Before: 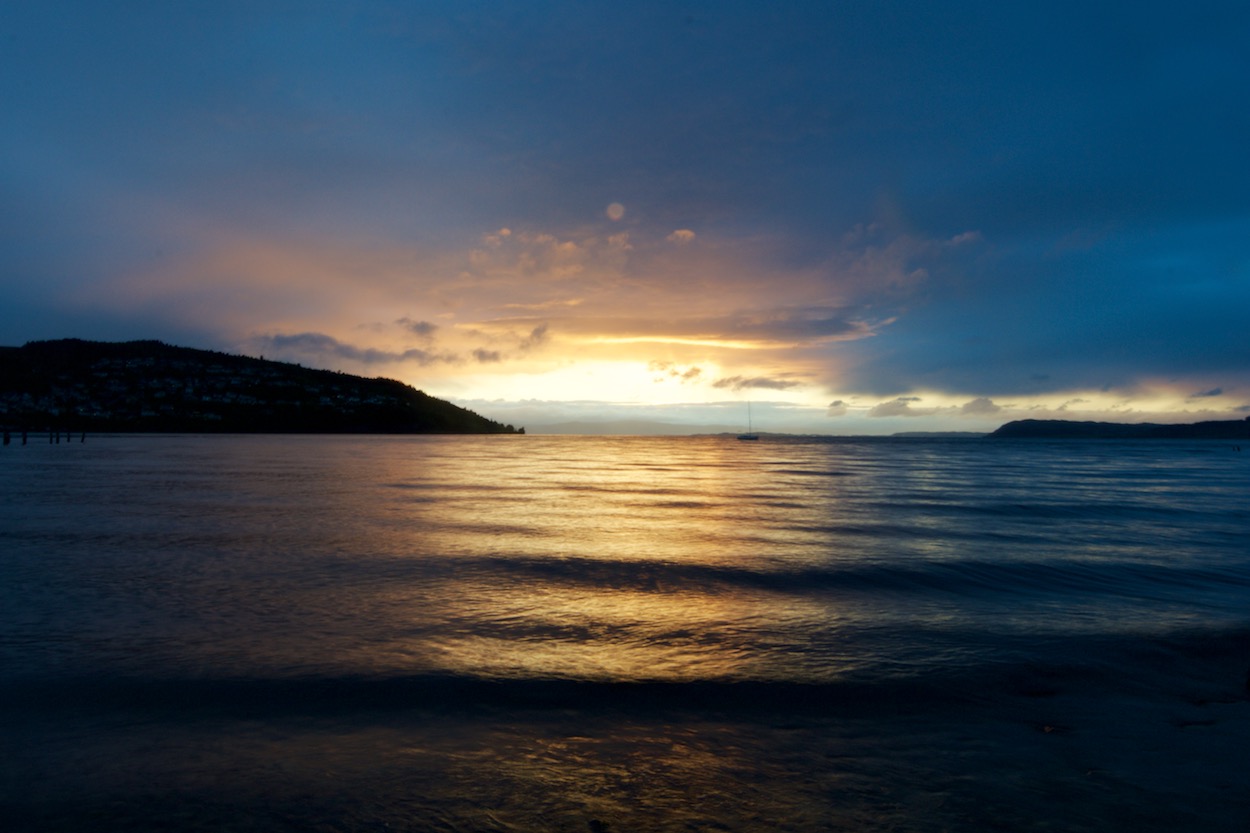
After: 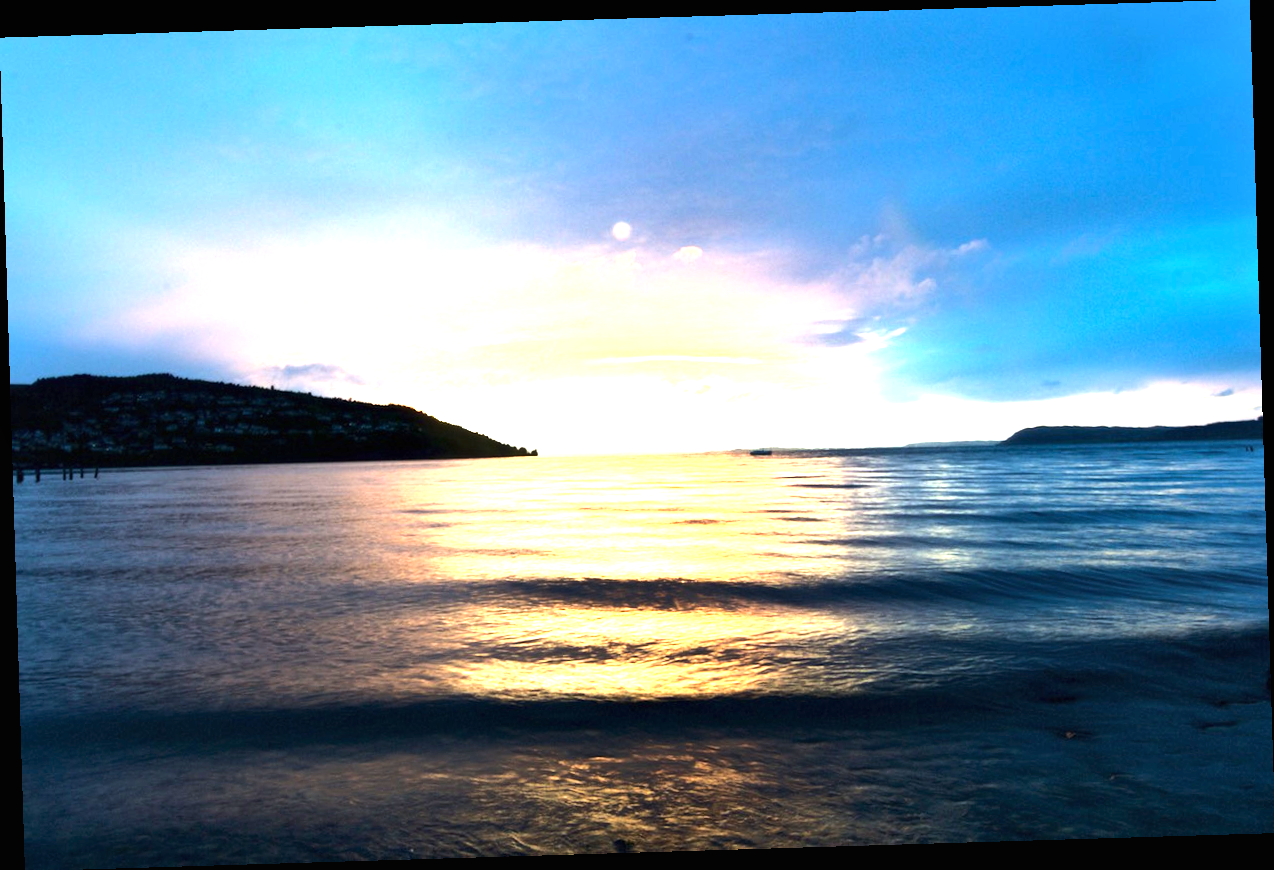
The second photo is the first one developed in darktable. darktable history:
rotate and perspective: rotation -1.75°, automatic cropping off
tone equalizer: -8 EV -0.75 EV, -7 EV -0.7 EV, -6 EV -0.6 EV, -5 EV -0.4 EV, -3 EV 0.4 EV, -2 EV 0.6 EV, -1 EV 0.7 EV, +0 EV 0.75 EV, edges refinement/feathering 500, mask exposure compensation -1.57 EV, preserve details no
shadows and highlights: shadows 37.27, highlights -28.18, soften with gaussian
exposure: black level correction 0, exposure 2.088 EV, compensate exposure bias true, compensate highlight preservation false
